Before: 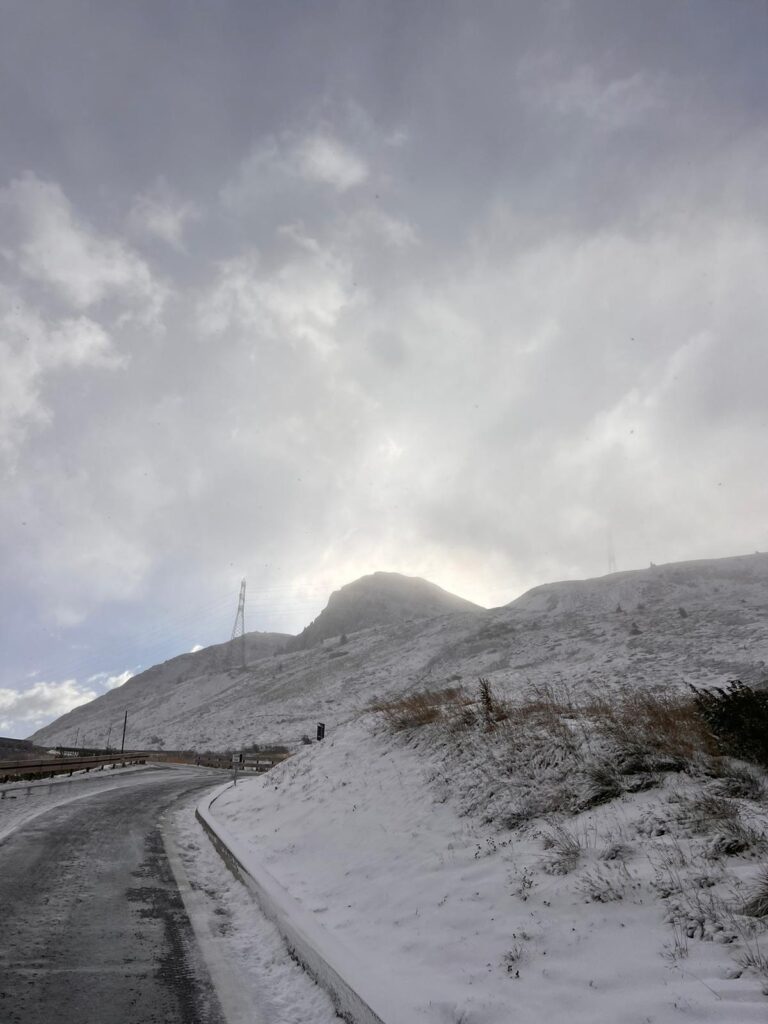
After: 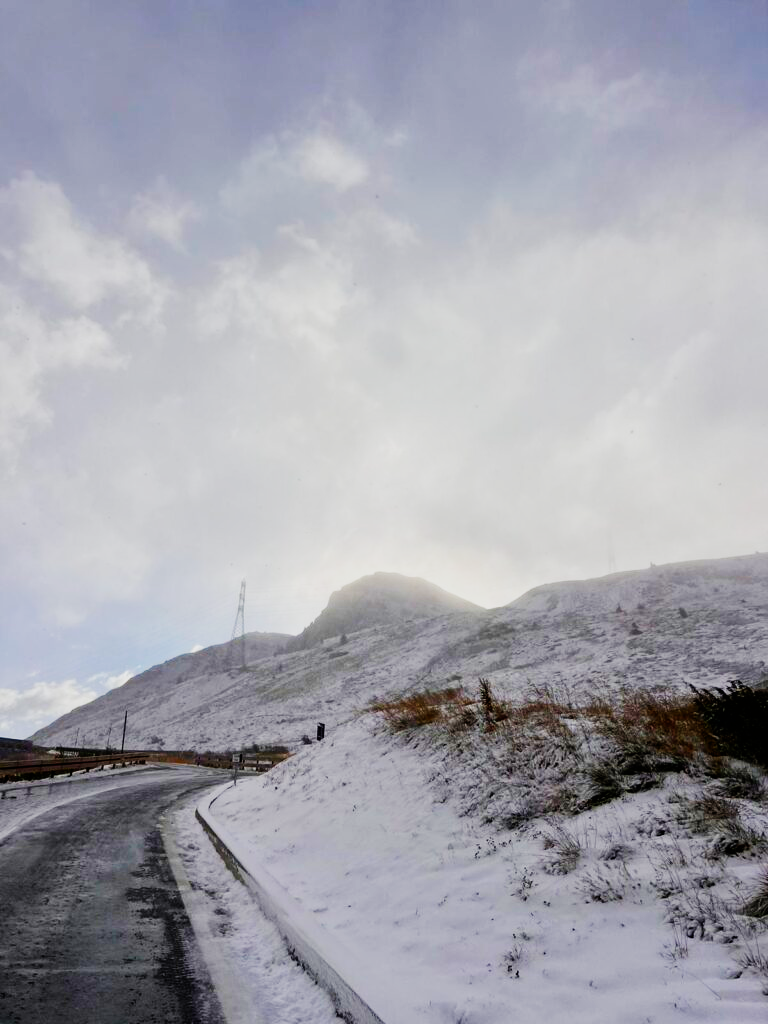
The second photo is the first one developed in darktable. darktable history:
exposure: black level correction 0.001, compensate highlight preservation false
sigmoid: contrast 1.69, skew -0.23, preserve hue 0%, red attenuation 0.1, red rotation 0.035, green attenuation 0.1, green rotation -0.017, blue attenuation 0.15, blue rotation -0.052, base primaries Rec2020
tone equalizer: -8 EV -0.002 EV, -7 EV 0.005 EV, -6 EV -0.009 EV, -5 EV 0.011 EV, -4 EV -0.012 EV, -3 EV 0.007 EV, -2 EV -0.062 EV, -1 EV -0.293 EV, +0 EV -0.582 EV, smoothing diameter 2%, edges refinement/feathering 20, mask exposure compensation -1.57 EV, filter diffusion 5
color balance rgb: linear chroma grading › shadows 10%, linear chroma grading › highlights 10%, linear chroma grading › global chroma 15%, linear chroma grading › mid-tones 15%, perceptual saturation grading › global saturation 40%, perceptual saturation grading › highlights -25%, perceptual saturation grading › mid-tones 35%, perceptual saturation grading › shadows 35%, perceptual brilliance grading › global brilliance 11.29%, global vibrance 11.29%
